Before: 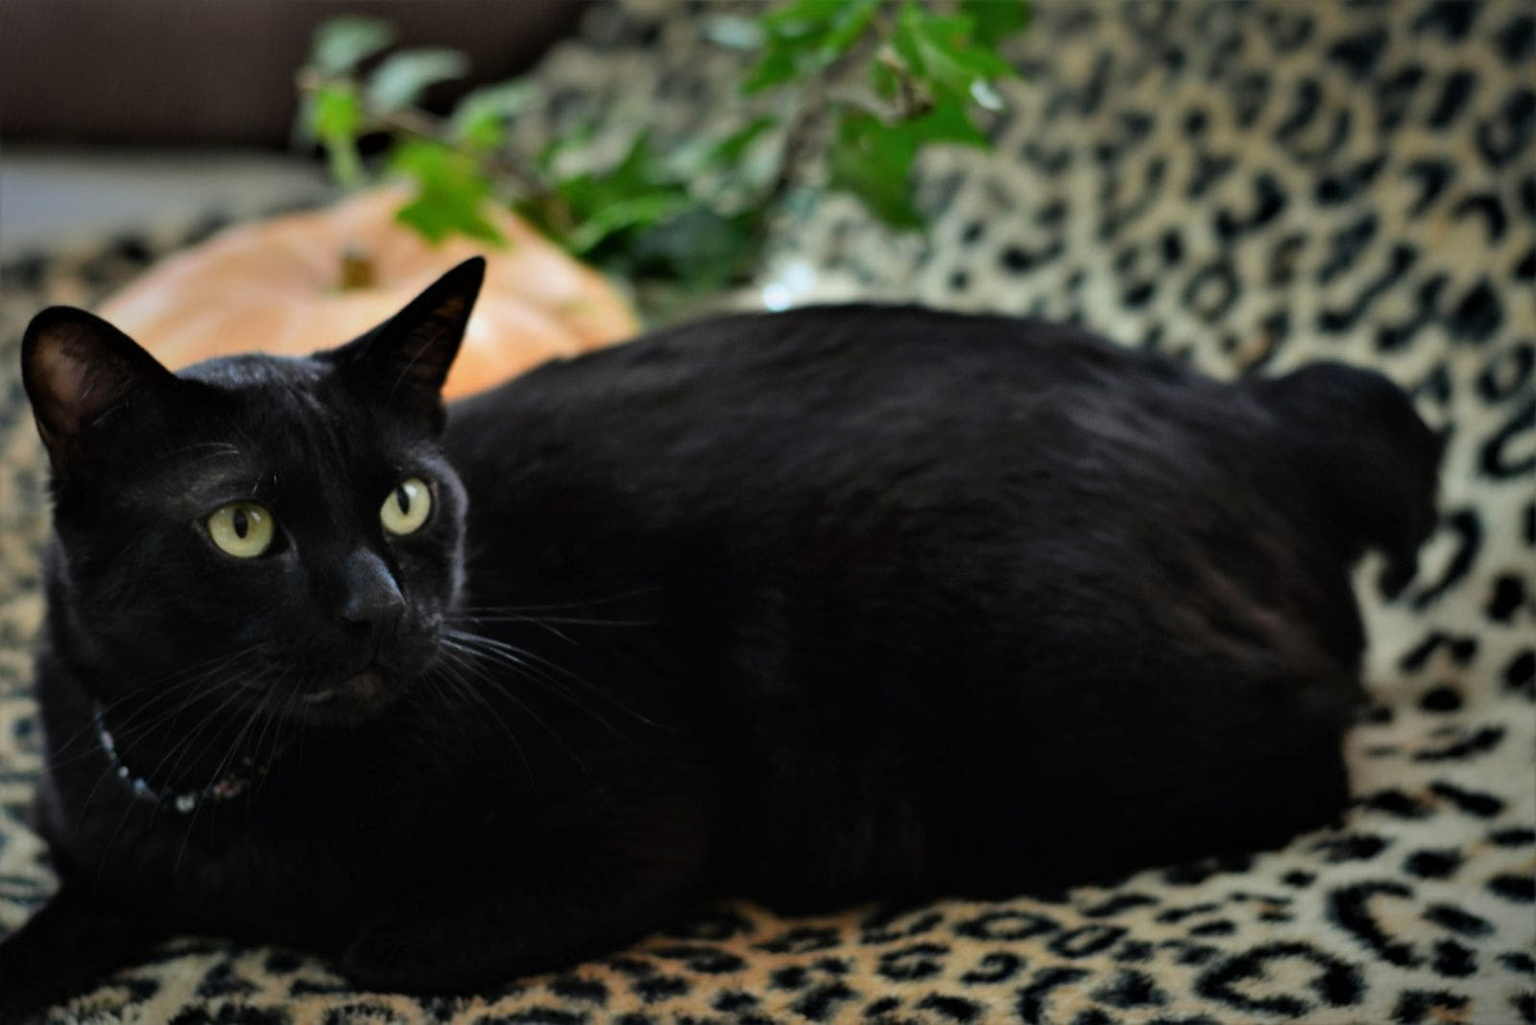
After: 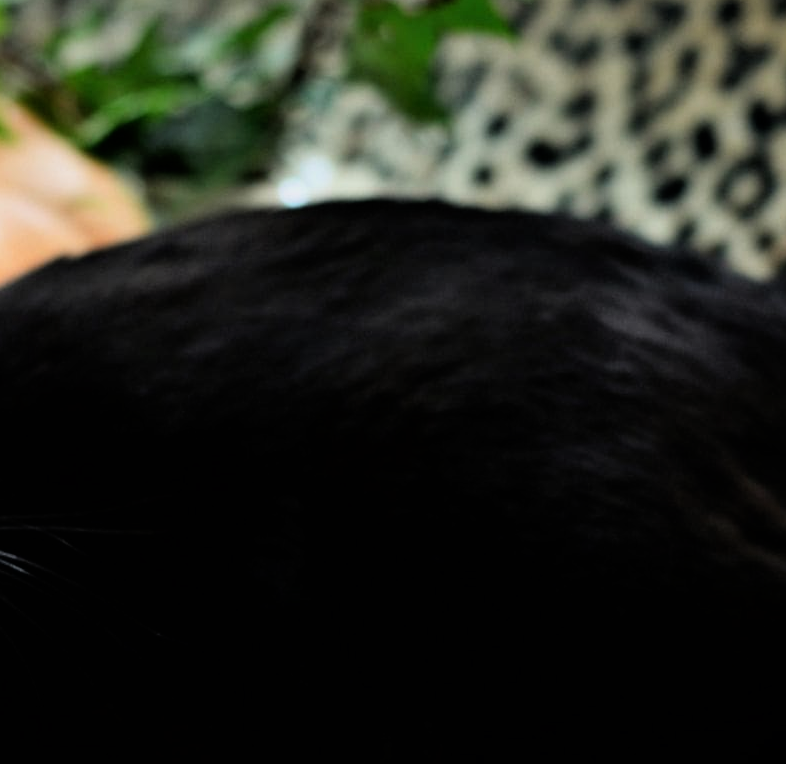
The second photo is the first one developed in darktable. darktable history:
filmic rgb: black relative exposure -8.05 EV, white relative exposure 3.01 EV, hardness 5.35, contrast 1.249
crop: left 32.268%, top 10.976%, right 18.603%, bottom 17.425%
